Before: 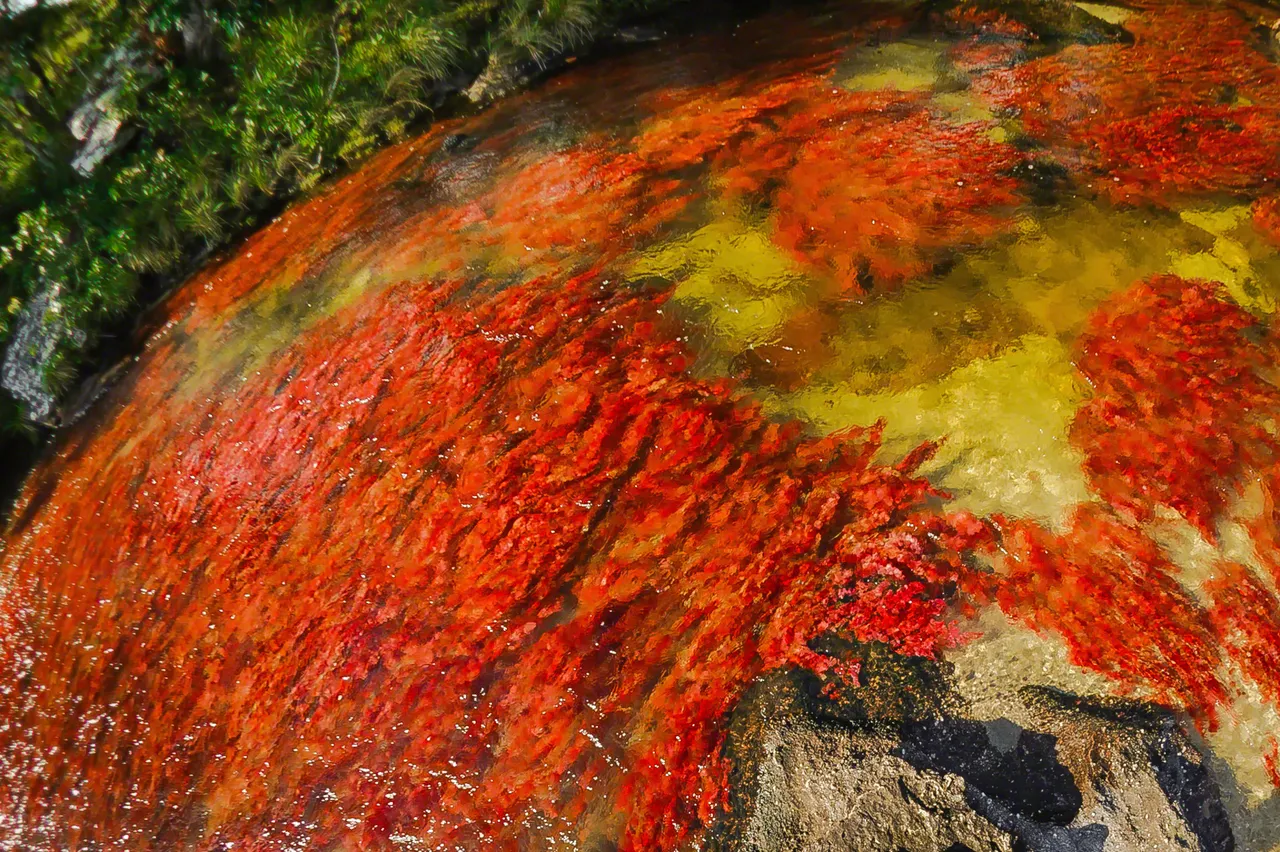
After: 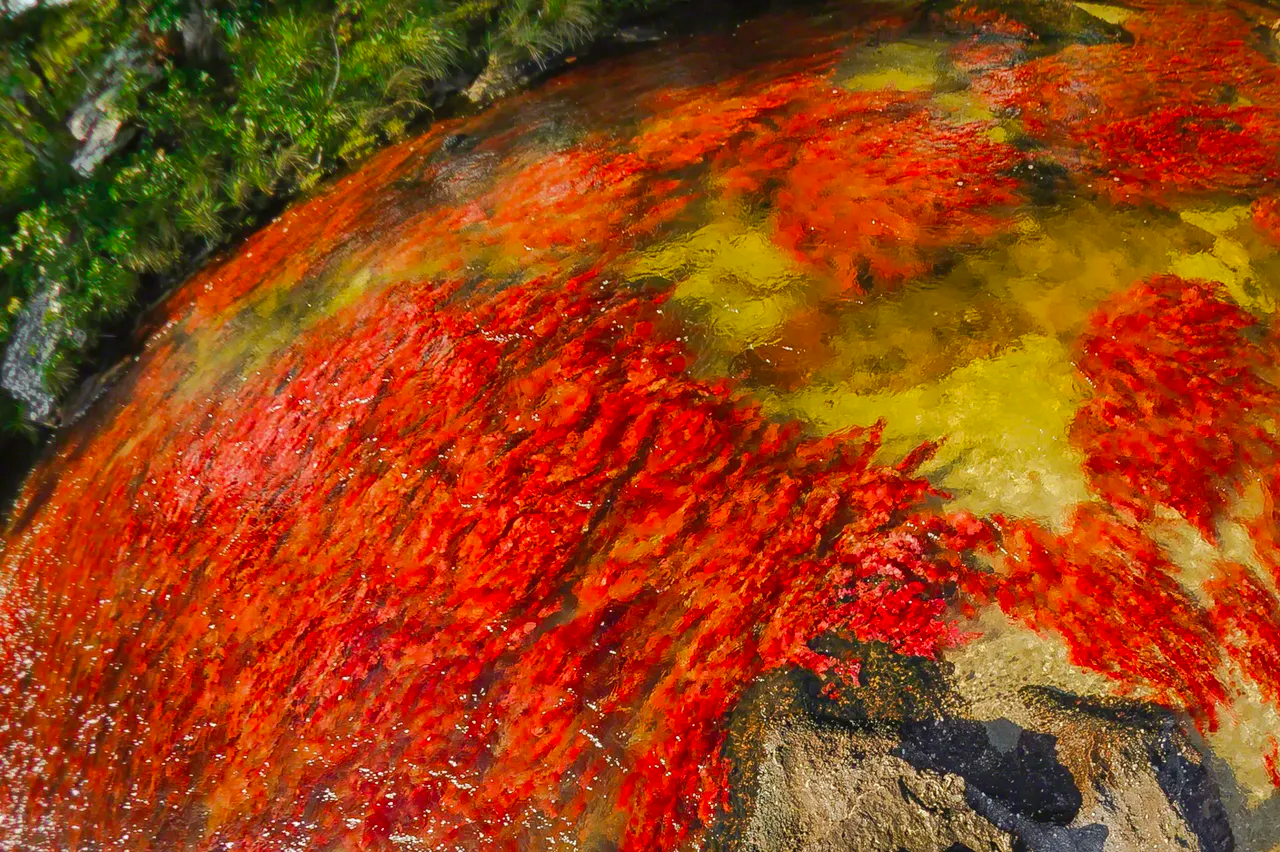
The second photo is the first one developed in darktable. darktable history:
contrast brightness saturation: contrast 0.04, saturation 0.16
exposure: compensate highlight preservation false
shadows and highlights: on, module defaults
